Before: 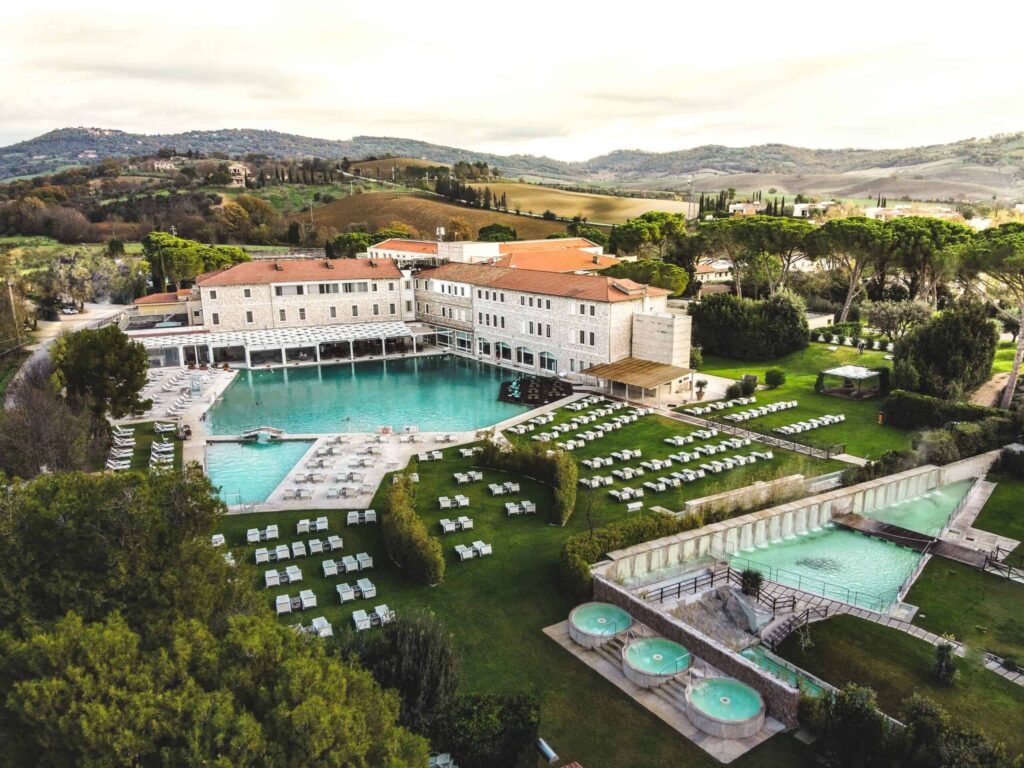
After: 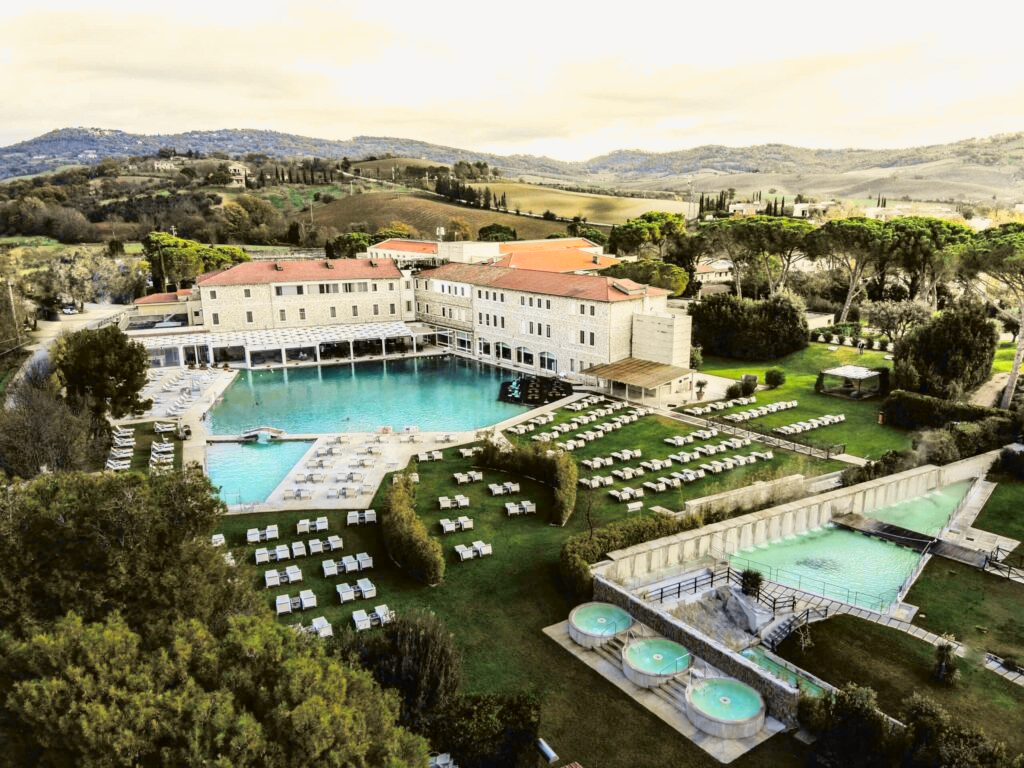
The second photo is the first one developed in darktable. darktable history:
tone curve: curves: ch0 [(0.017, 0) (0.122, 0.046) (0.295, 0.297) (0.449, 0.505) (0.559, 0.629) (0.729, 0.796) (0.879, 0.898) (1, 0.97)]; ch1 [(0, 0) (0.393, 0.4) (0.447, 0.447) (0.485, 0.497) (0.522, 0.503) (0.539, 0.52) (0.606, 0.6) (0.696, 0.679) (1, 1)]; ch2 [(0, 0) (0.369, 0.388) (0.449, 0.431) (0.499, 0.501) (0.516, 0.536) (0.604, 0.599) (0.741, 0.763) (1, 1)], color space Lab, independent channels, preserve colors none
